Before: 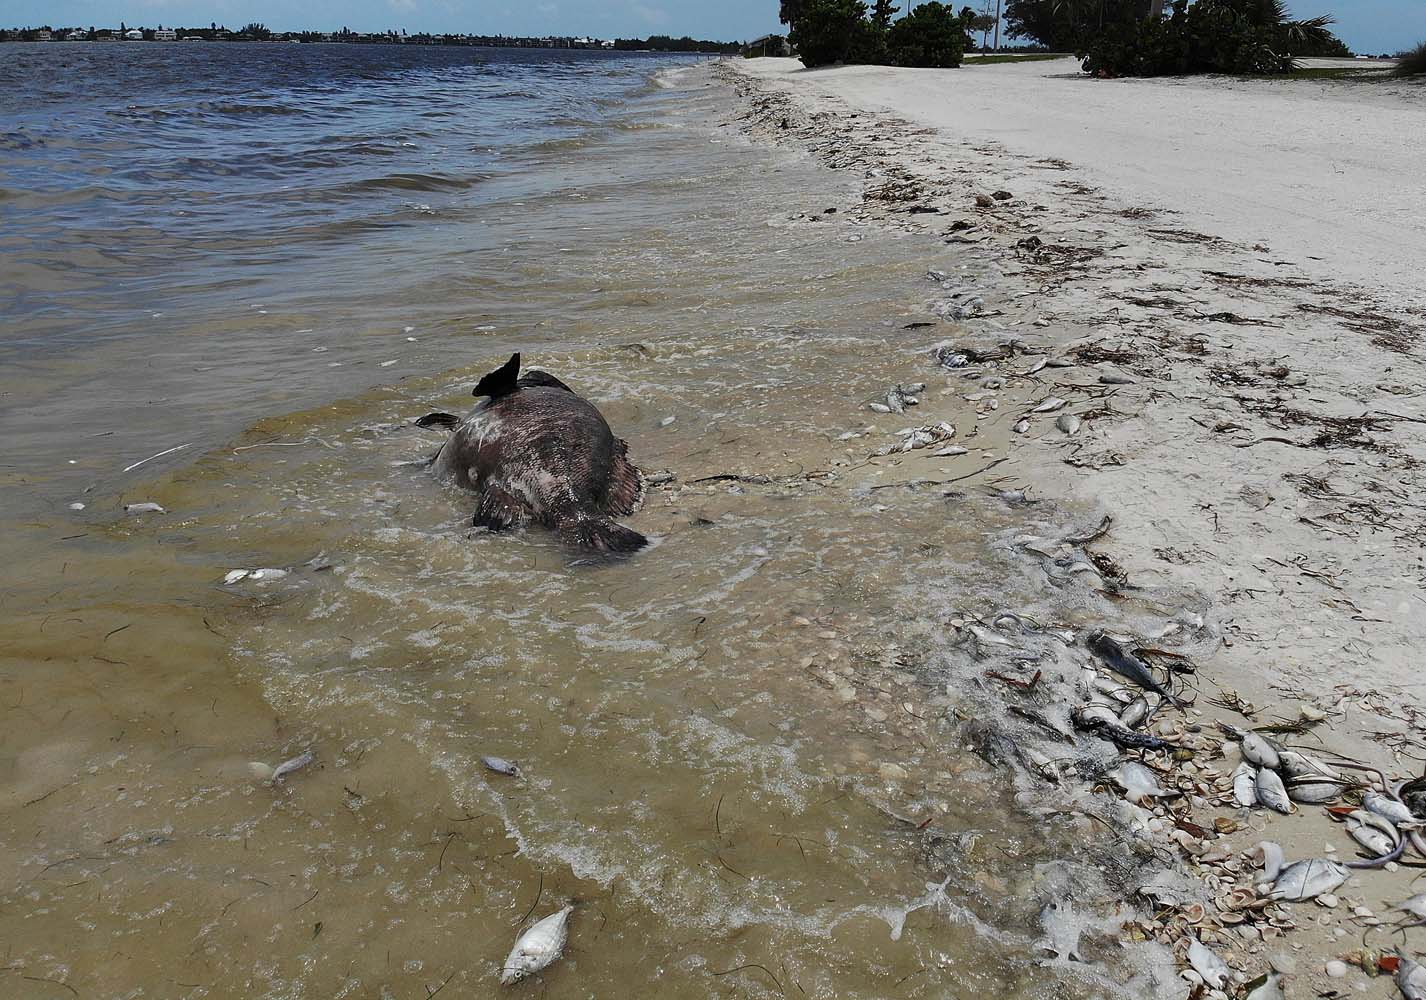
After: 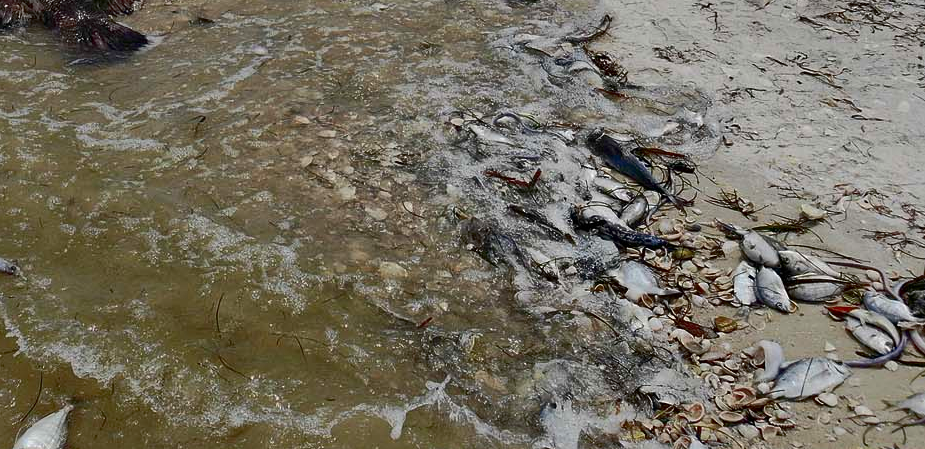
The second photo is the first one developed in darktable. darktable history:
crop and rotate: left 35.079%, top 50.133%, bottom 4.905%
contrast brightness saturation: contrast 0.217, brightness -0.182, saturation 0.233
shadows and highlights: shadows 58.27, highlights -59.92
